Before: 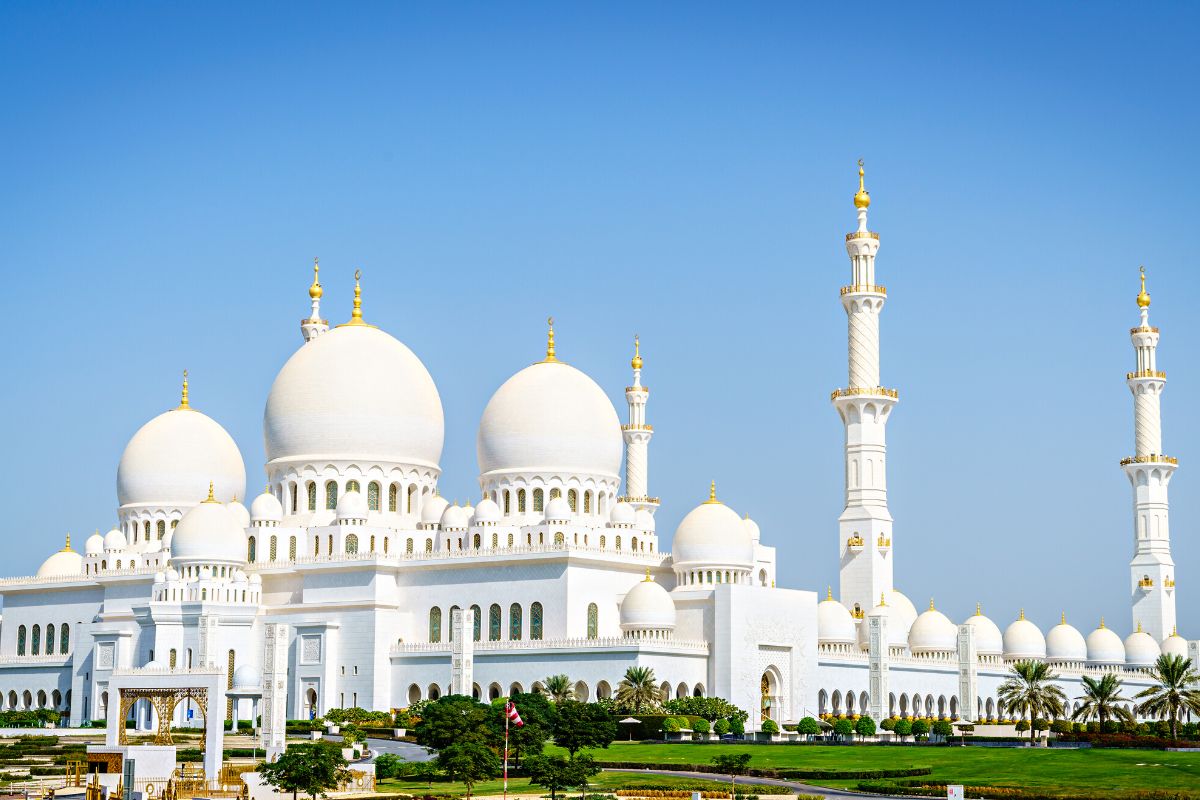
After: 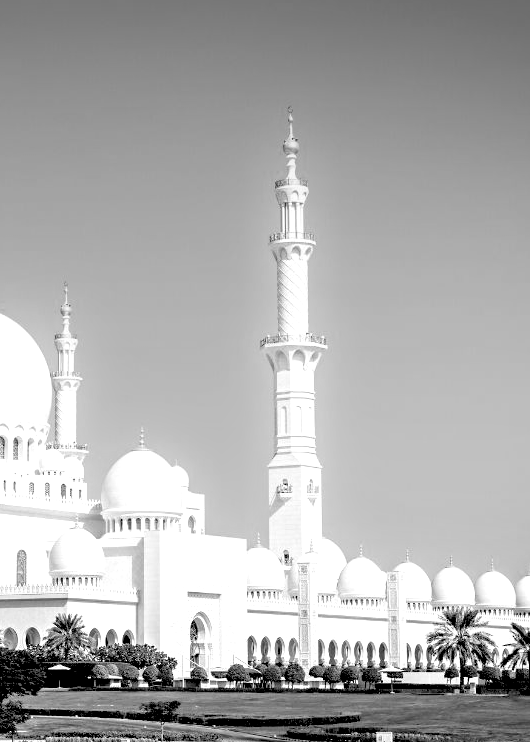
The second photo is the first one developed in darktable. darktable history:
crop: left 47.628%, top 6.643%, right 7.874%
exposure: exposure 0.6 EV, compensate highlight preservation false
monochrome: a 26.22, b 42.67, size 0.8
rgb levels: levels [[0.029, 0.461, 0.922], [0, 0.5, 1], [0, 0.5, 1]]
